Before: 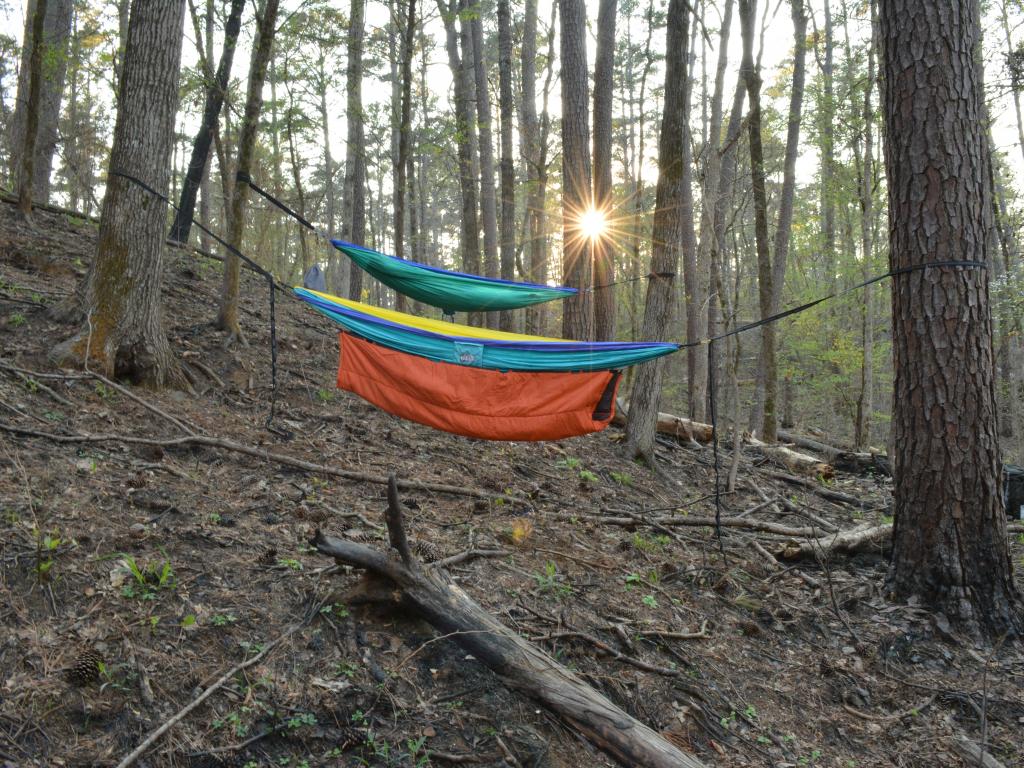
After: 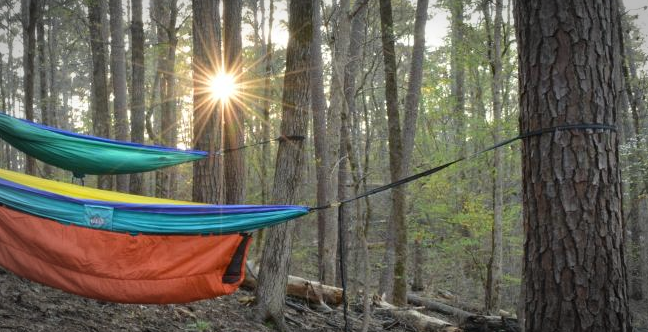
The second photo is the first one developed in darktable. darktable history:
vignetting: automatic ratio true
crop: left 36.152%, top 17.879%, right 0.525%, bottom 38.789%
